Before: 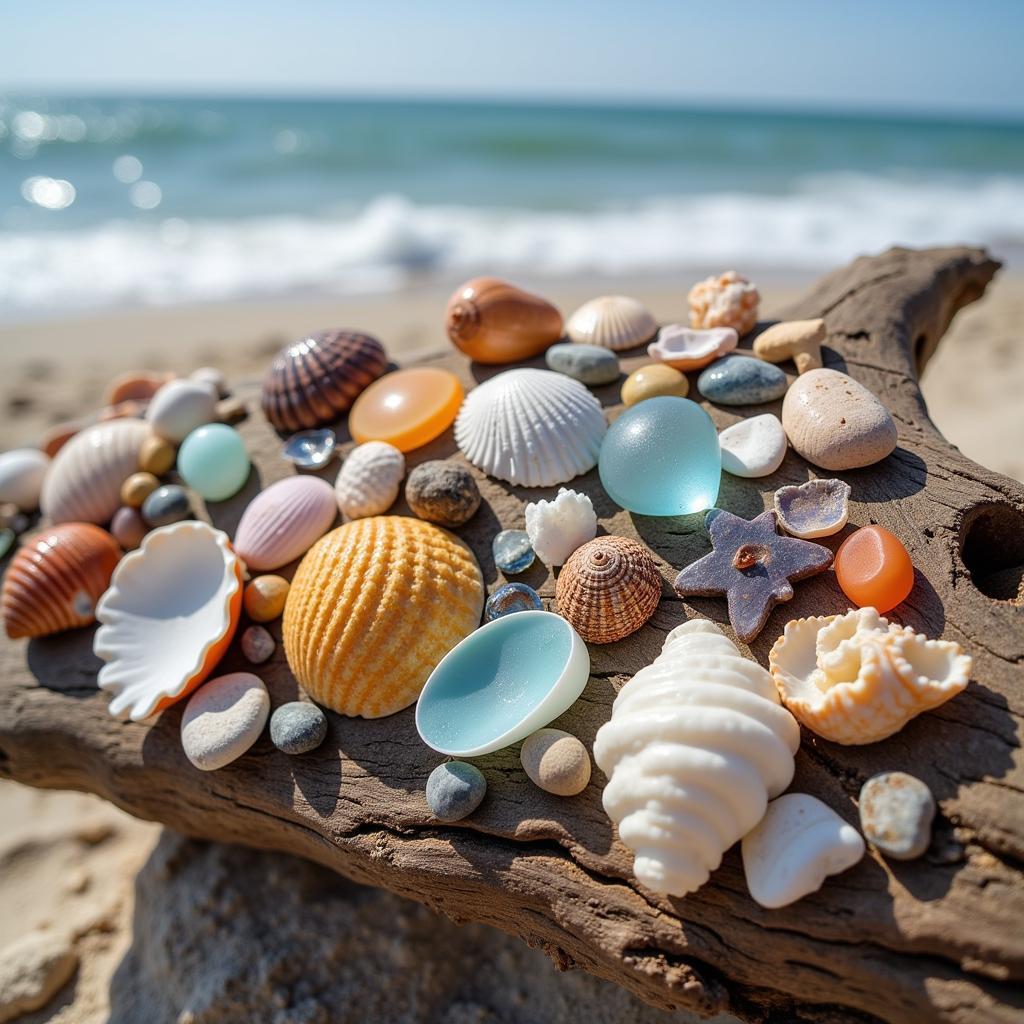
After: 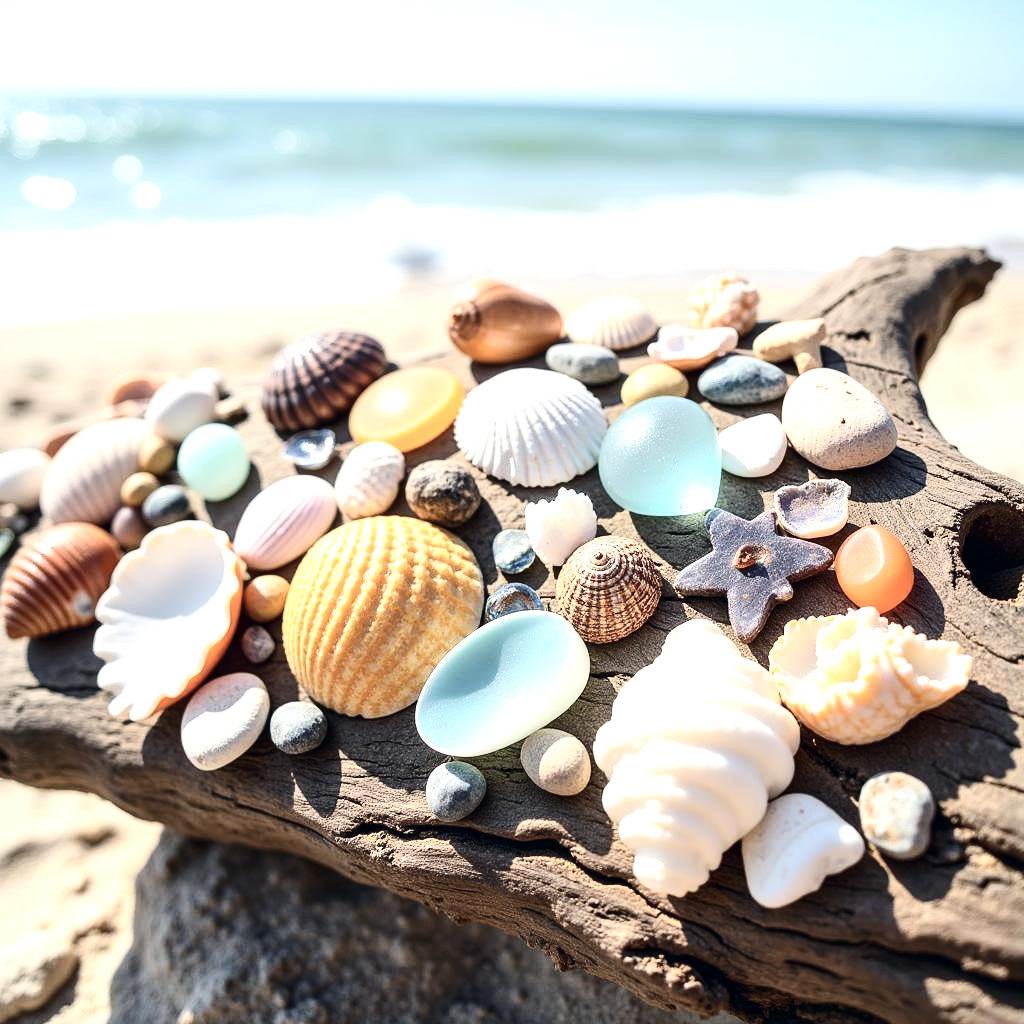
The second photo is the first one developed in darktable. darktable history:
color correction: highlights a* 0.332, highlights b* 2.66, shadows a* -1.31, shadows b* -4.04
contrast brightness saturation: contrast 0.251, saturation -0.306
exposure: black level correction 0, exposure 1.096 EV, compensate highlight preservation false
